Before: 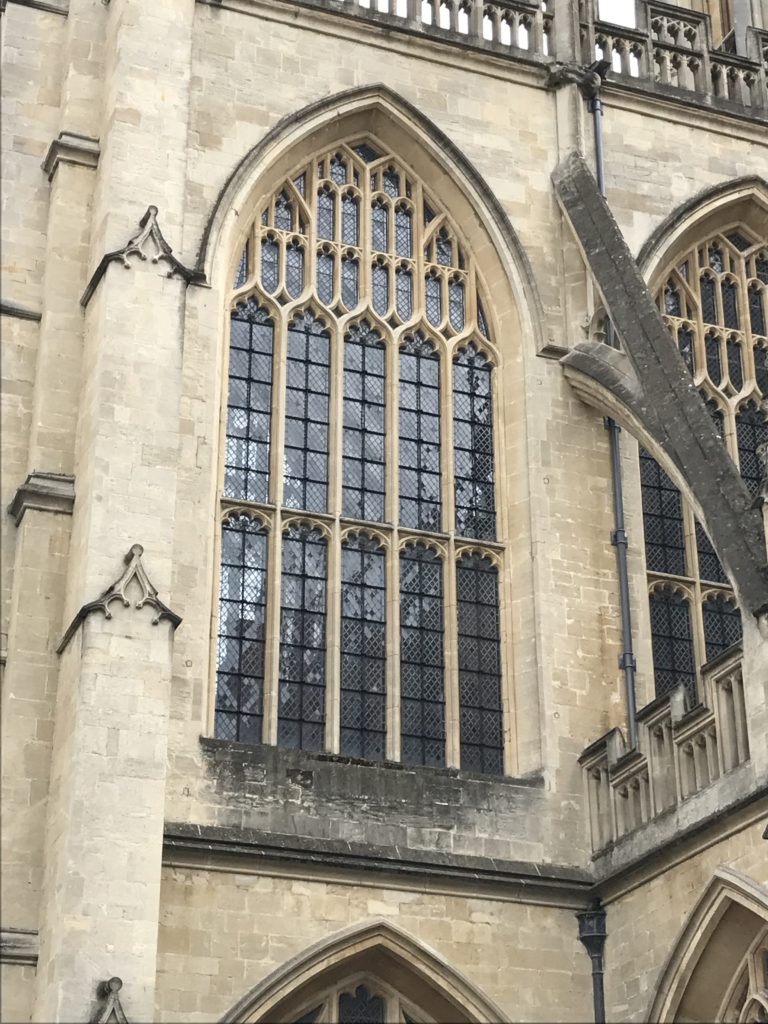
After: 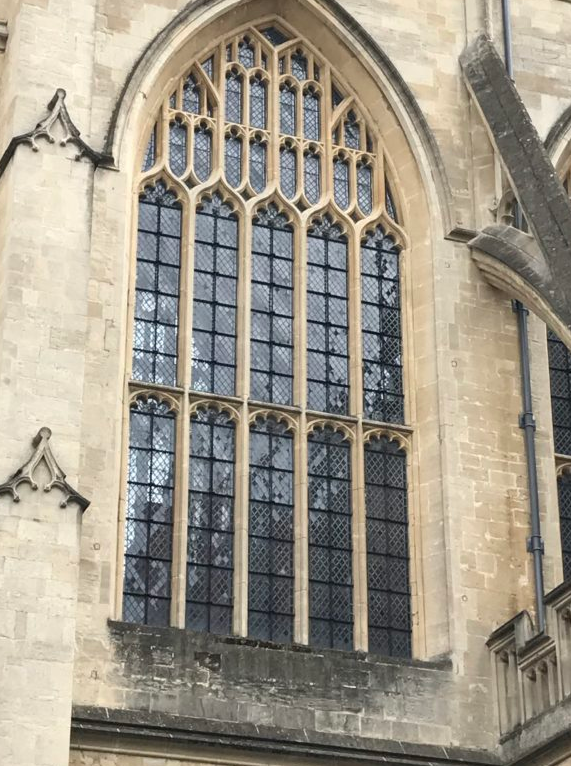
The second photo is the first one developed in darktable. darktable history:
crop and rotate: left 12.074%, top 11.453%, right 13.457%, bottom 13.663%
